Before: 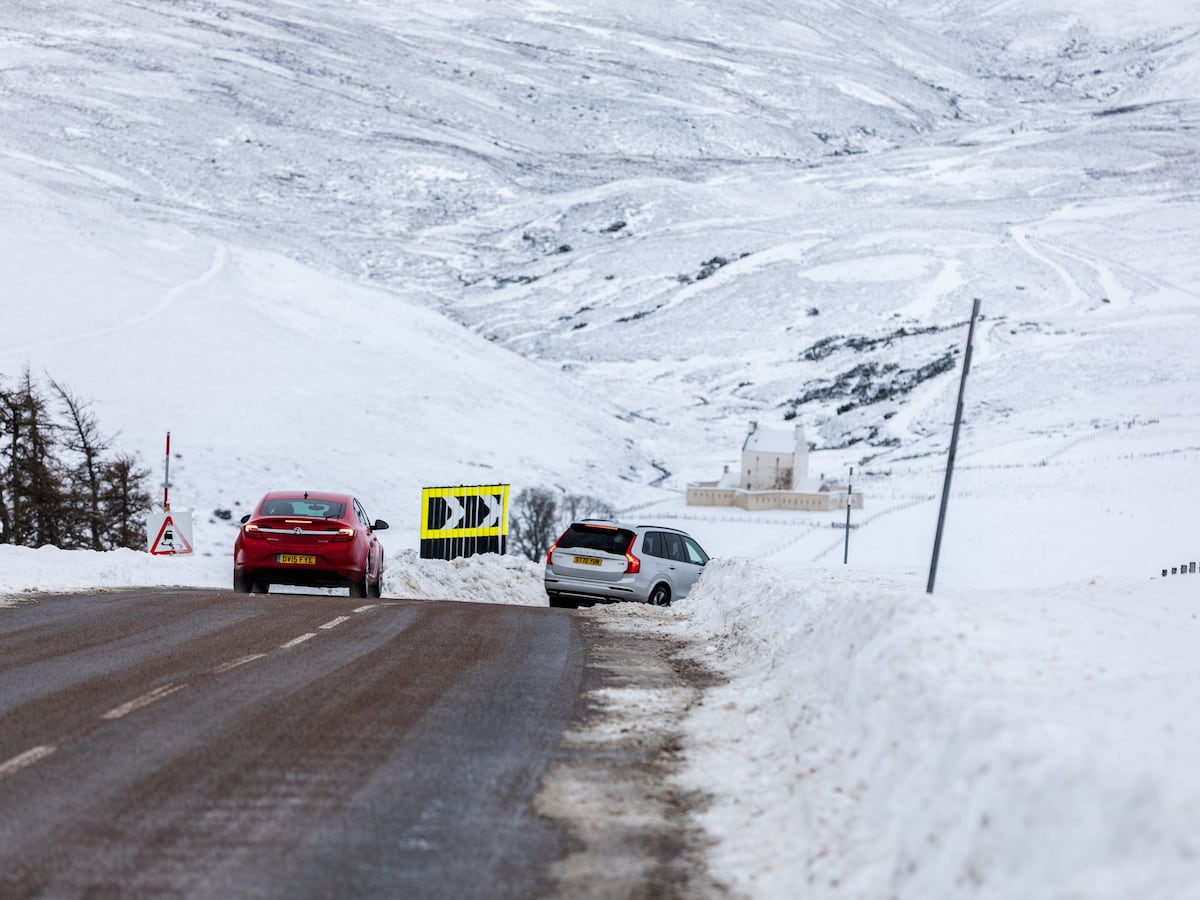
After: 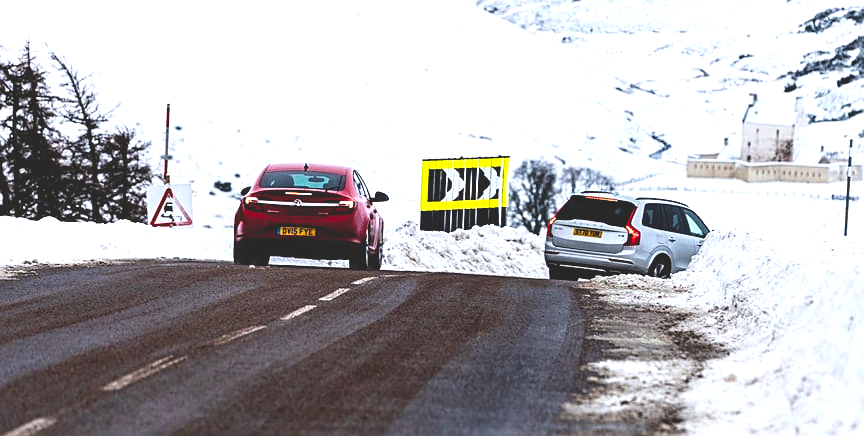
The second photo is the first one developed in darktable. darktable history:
crop: top 36.498%, right 27.964%, bottom 14.995%
base curve: curves: ch0 [(0, 0.02) (0.083, 0.036) (1, 1)], preserve colors none
sharpen: on, module defaults
exposure: black level correction 0, exposure 0.68 EV, compensate exposure bias true, compensate highlight preservation false
